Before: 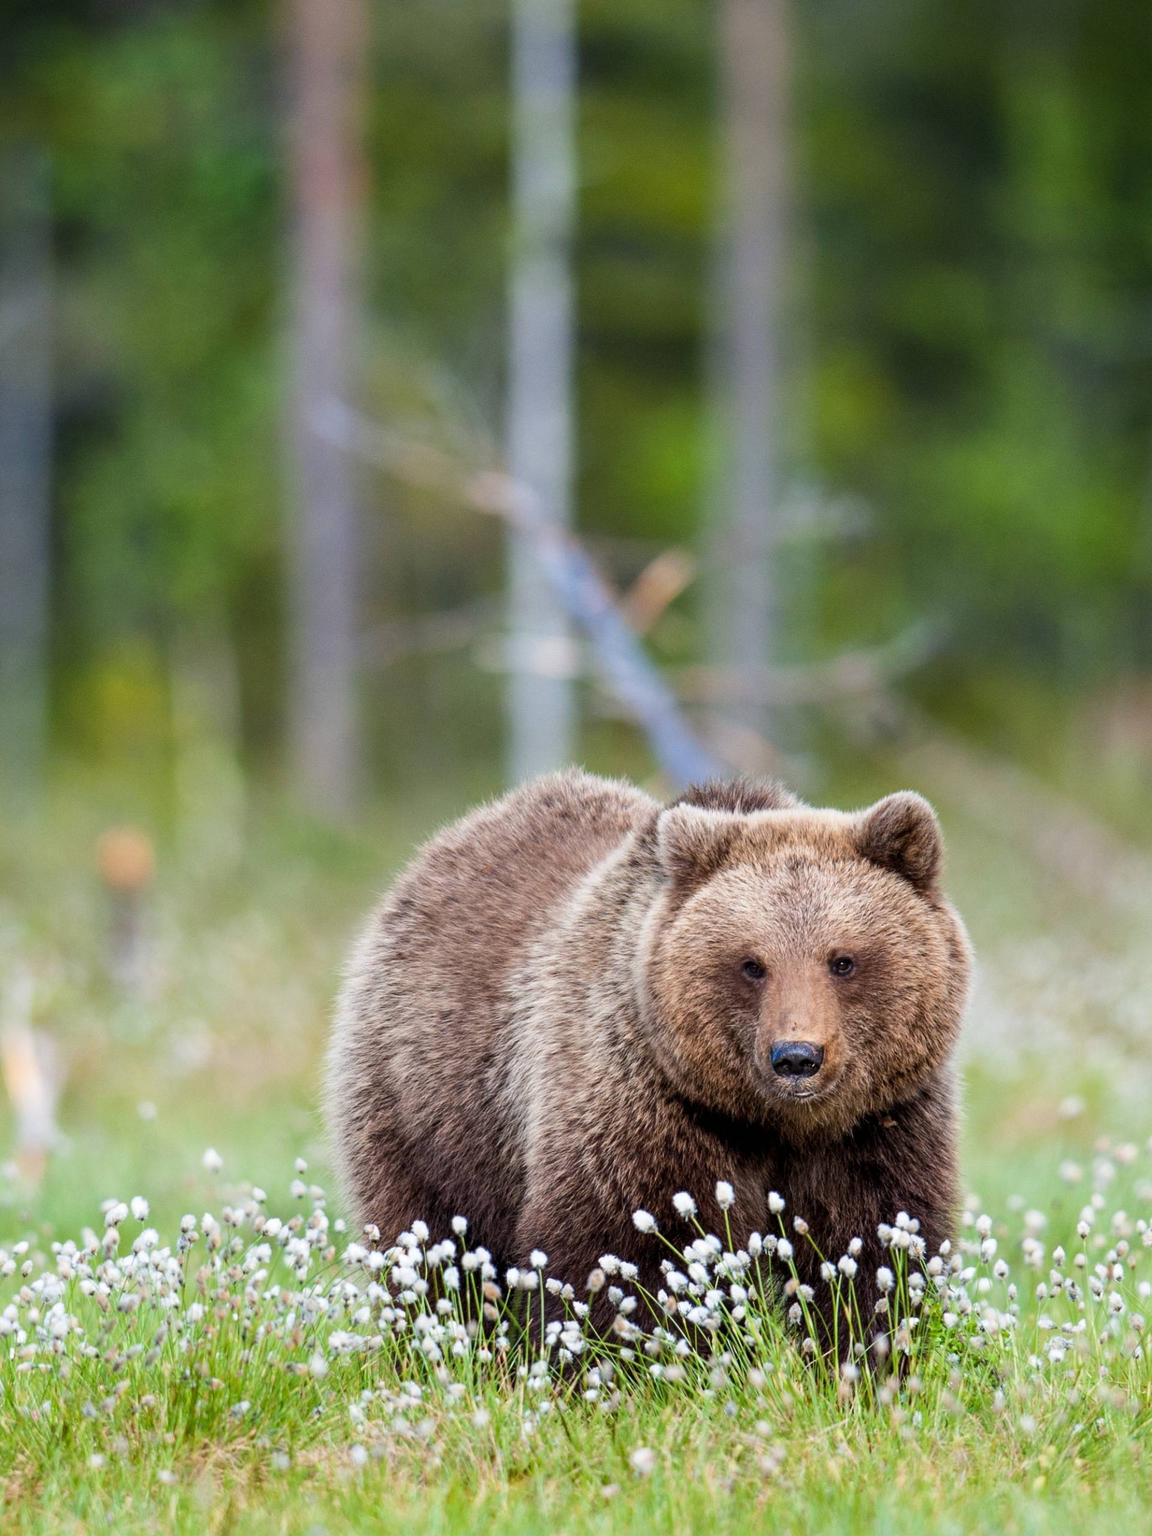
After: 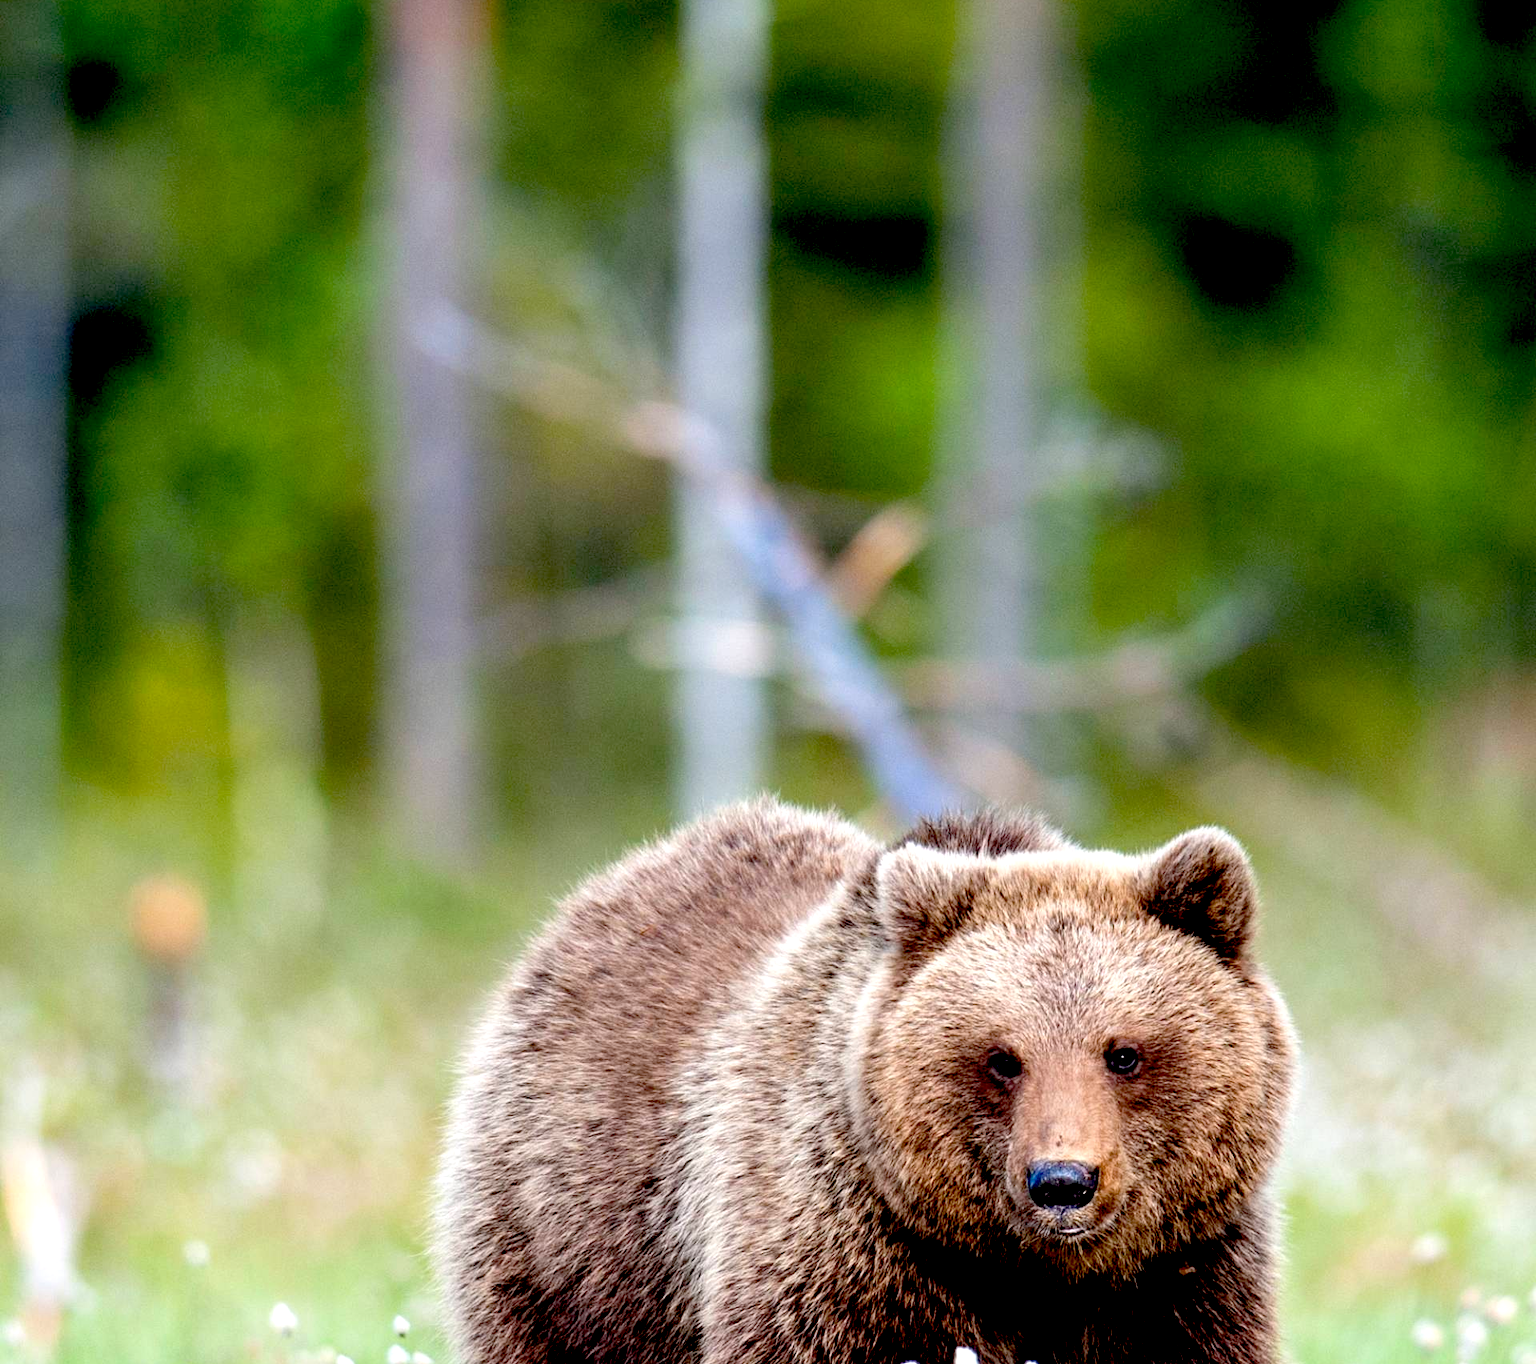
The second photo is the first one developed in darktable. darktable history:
crop: top 11.166%, bottom 22.168%
exposure: black level correction 0.04, exposure 0.5 EV, compensate highlight preservation false
